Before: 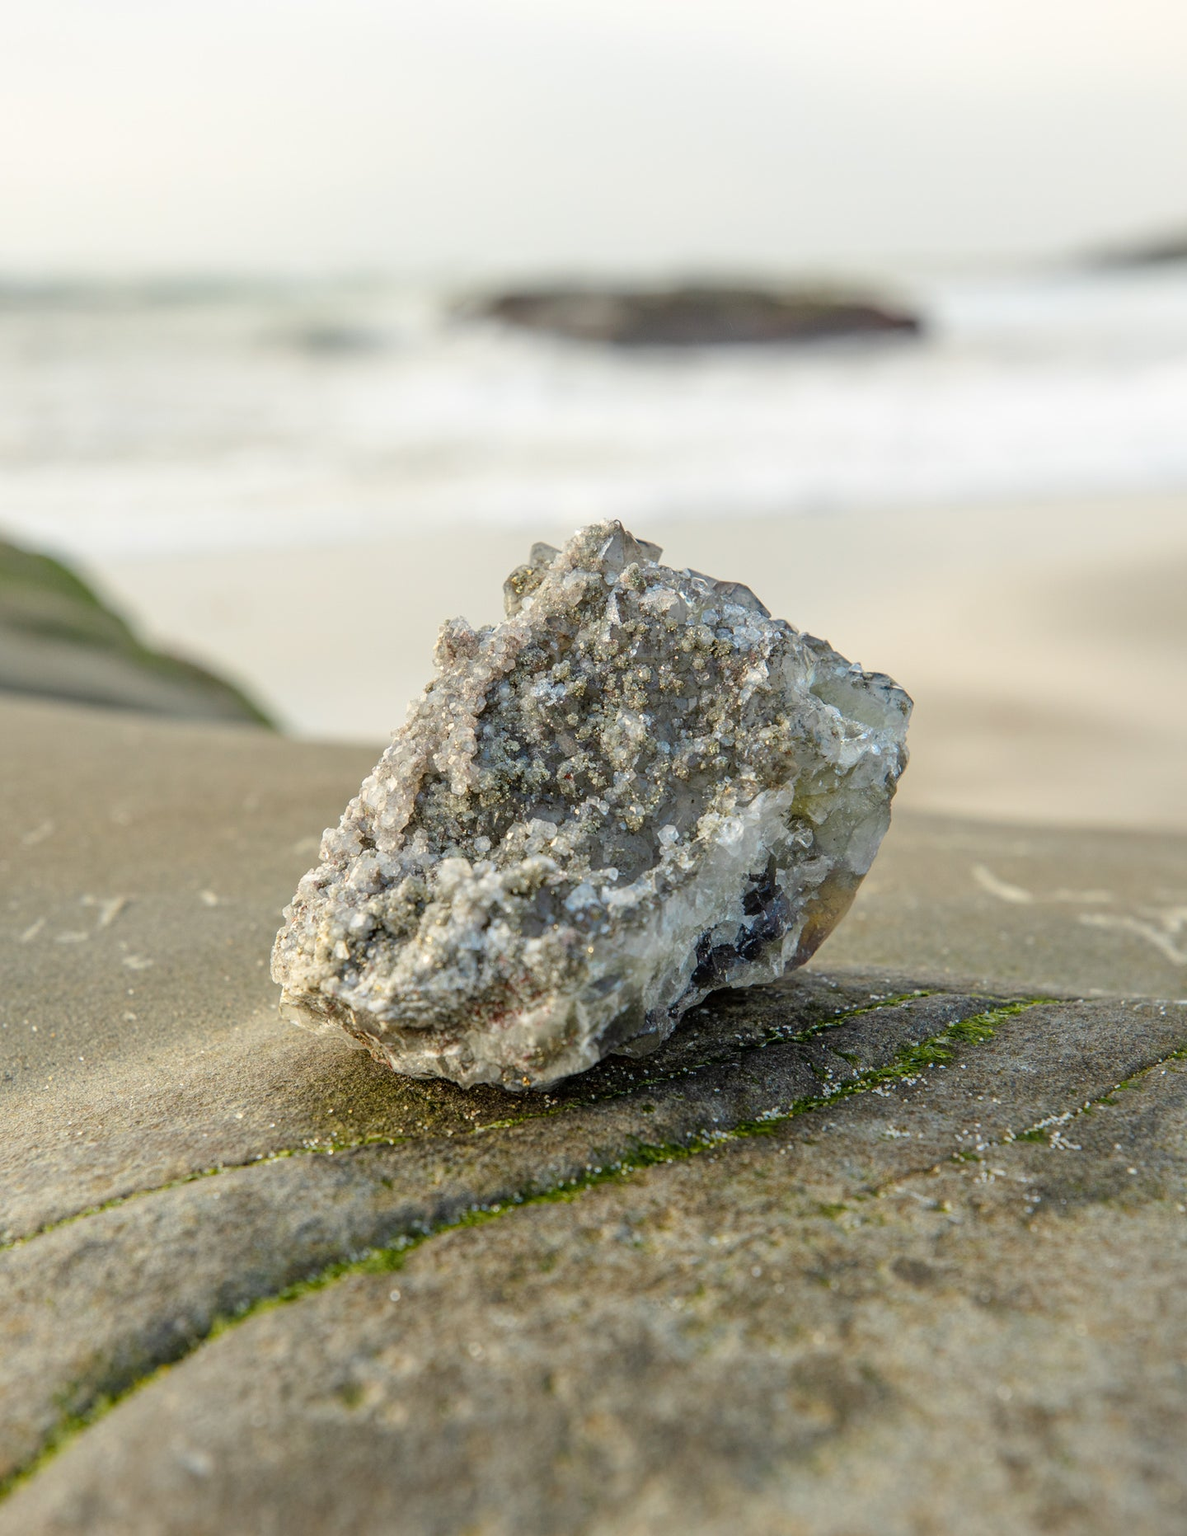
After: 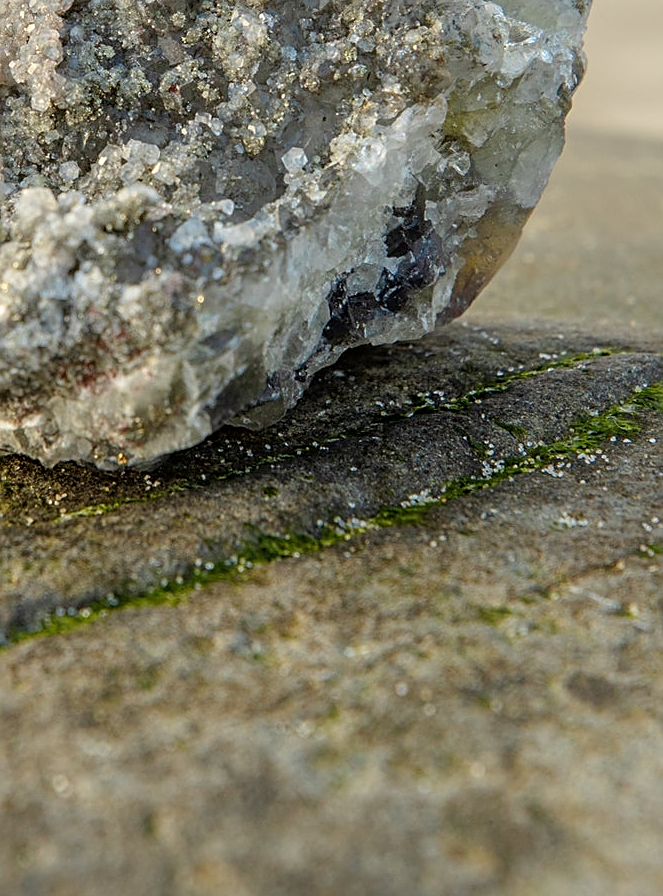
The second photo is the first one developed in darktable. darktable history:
sharpen: on, module defaults
crop: left 35.84%, top 45.795%, right 18.064%, bottom 6.092%
